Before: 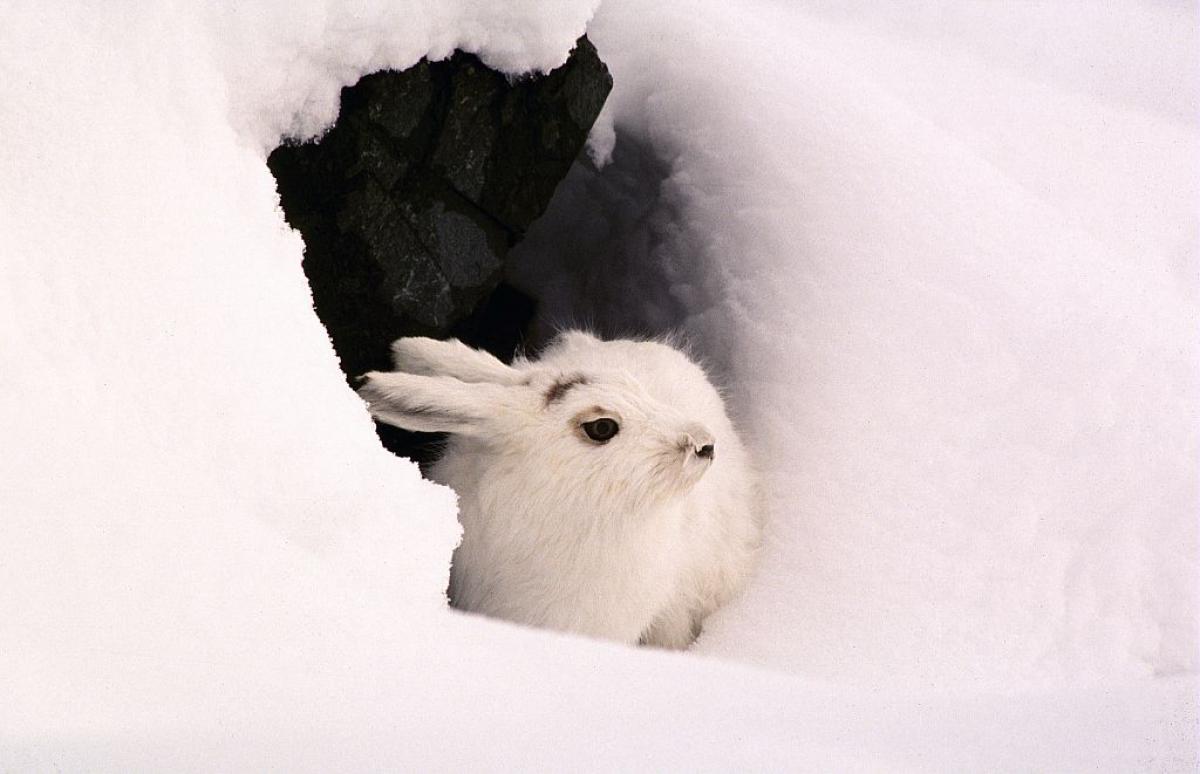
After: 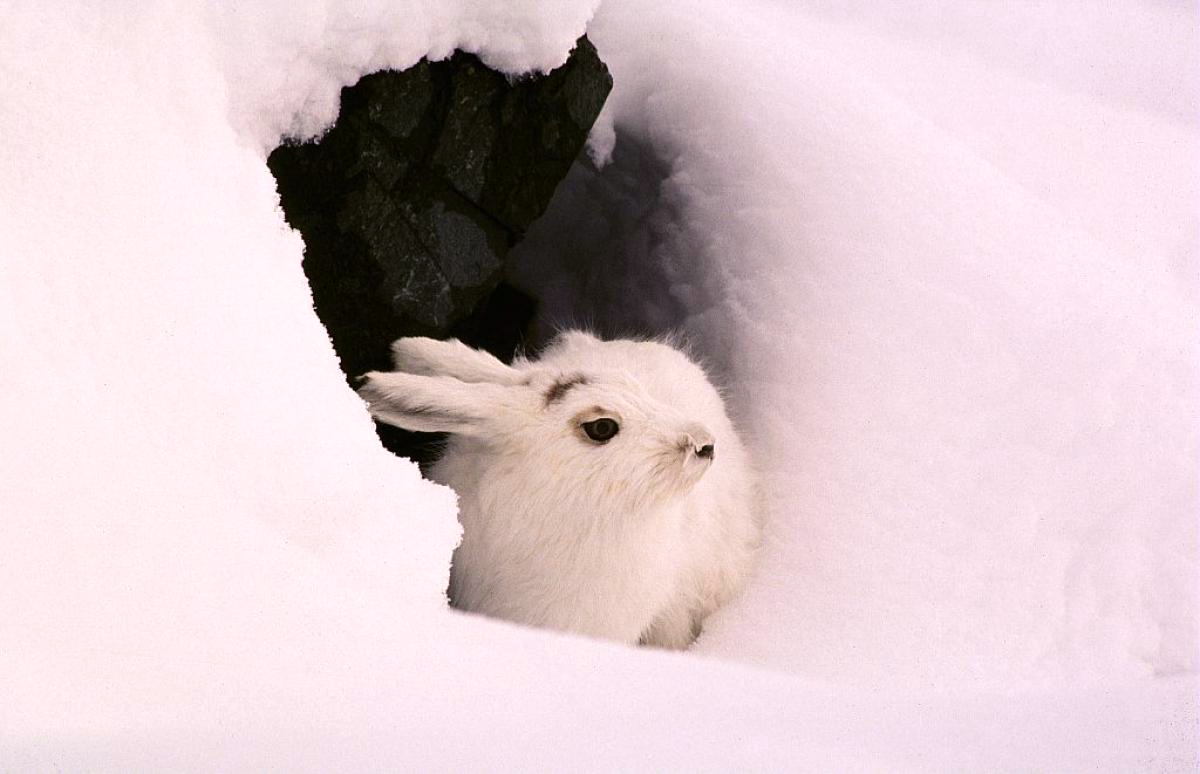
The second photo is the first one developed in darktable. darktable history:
color correction: highlights a* 3.12, highlights b* -1.55, shadows a* -0.101, shadows b* 2.52, saturation 0.98
velvia: strength 15%
